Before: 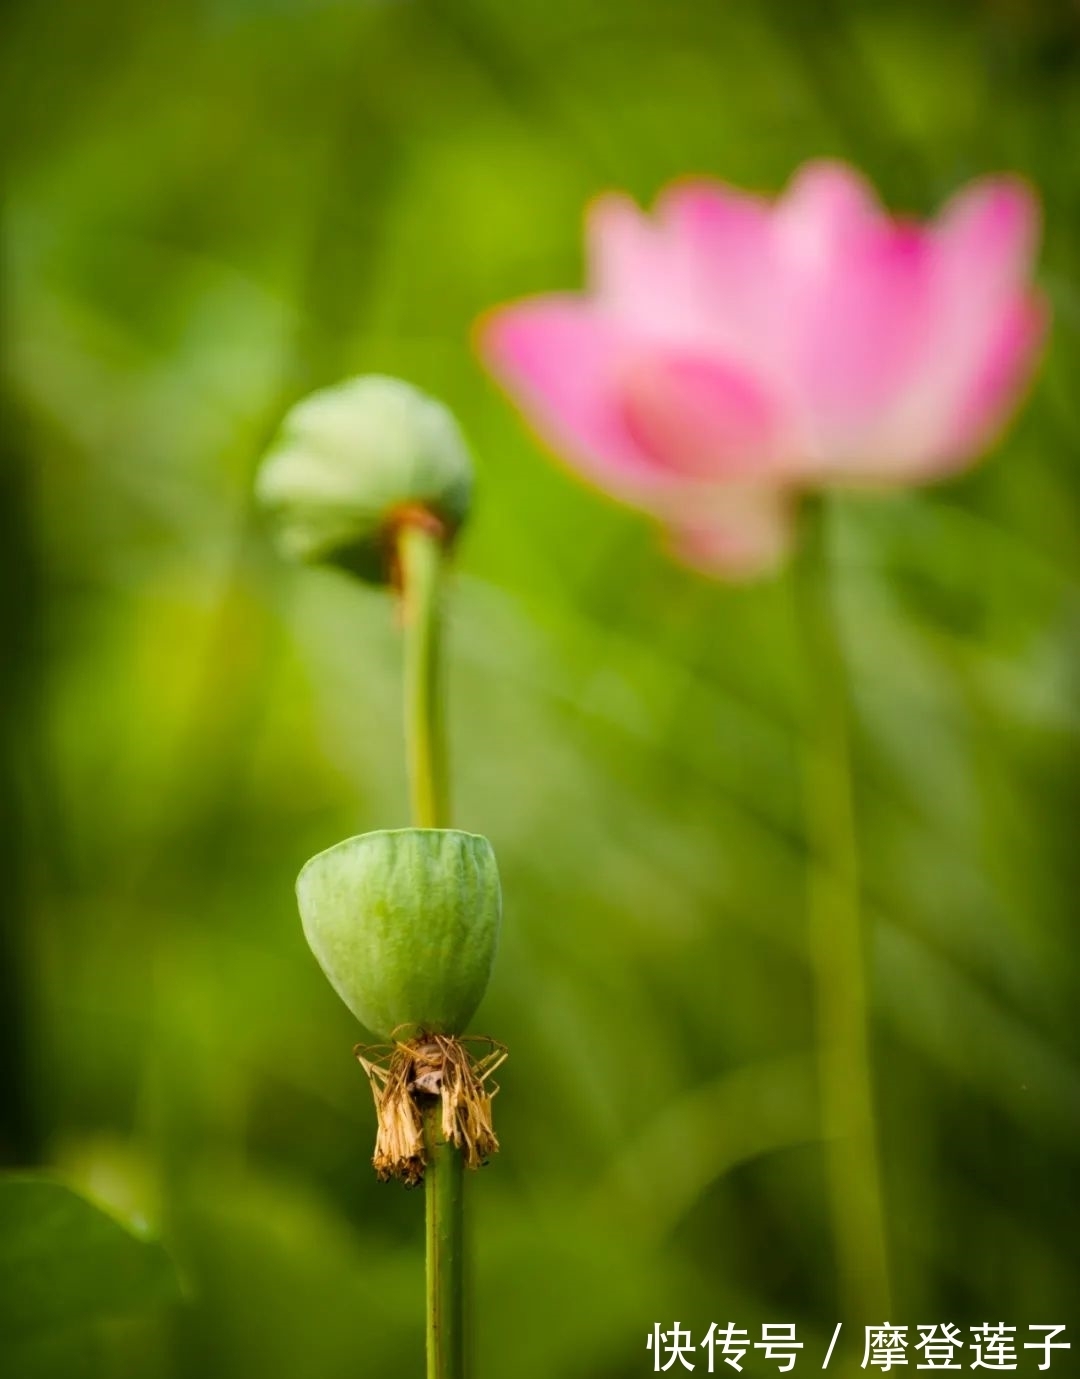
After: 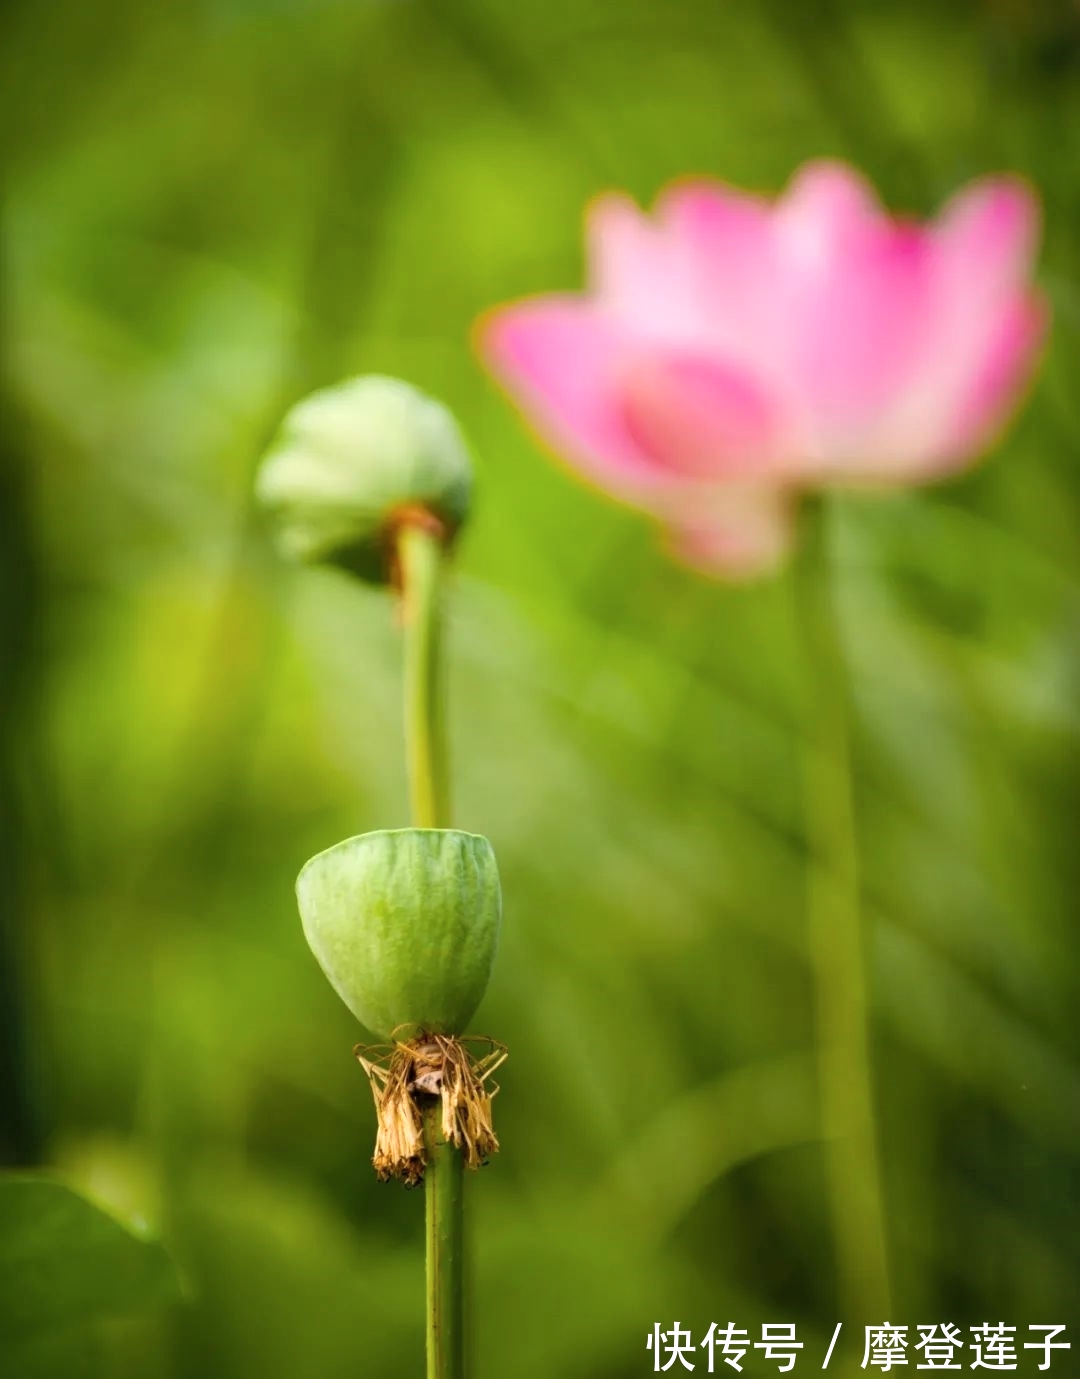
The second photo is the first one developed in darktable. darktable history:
shadows and highlights: radius 44.78, white point adjustment 6.67, compress 79.42%, soften with gaussian
